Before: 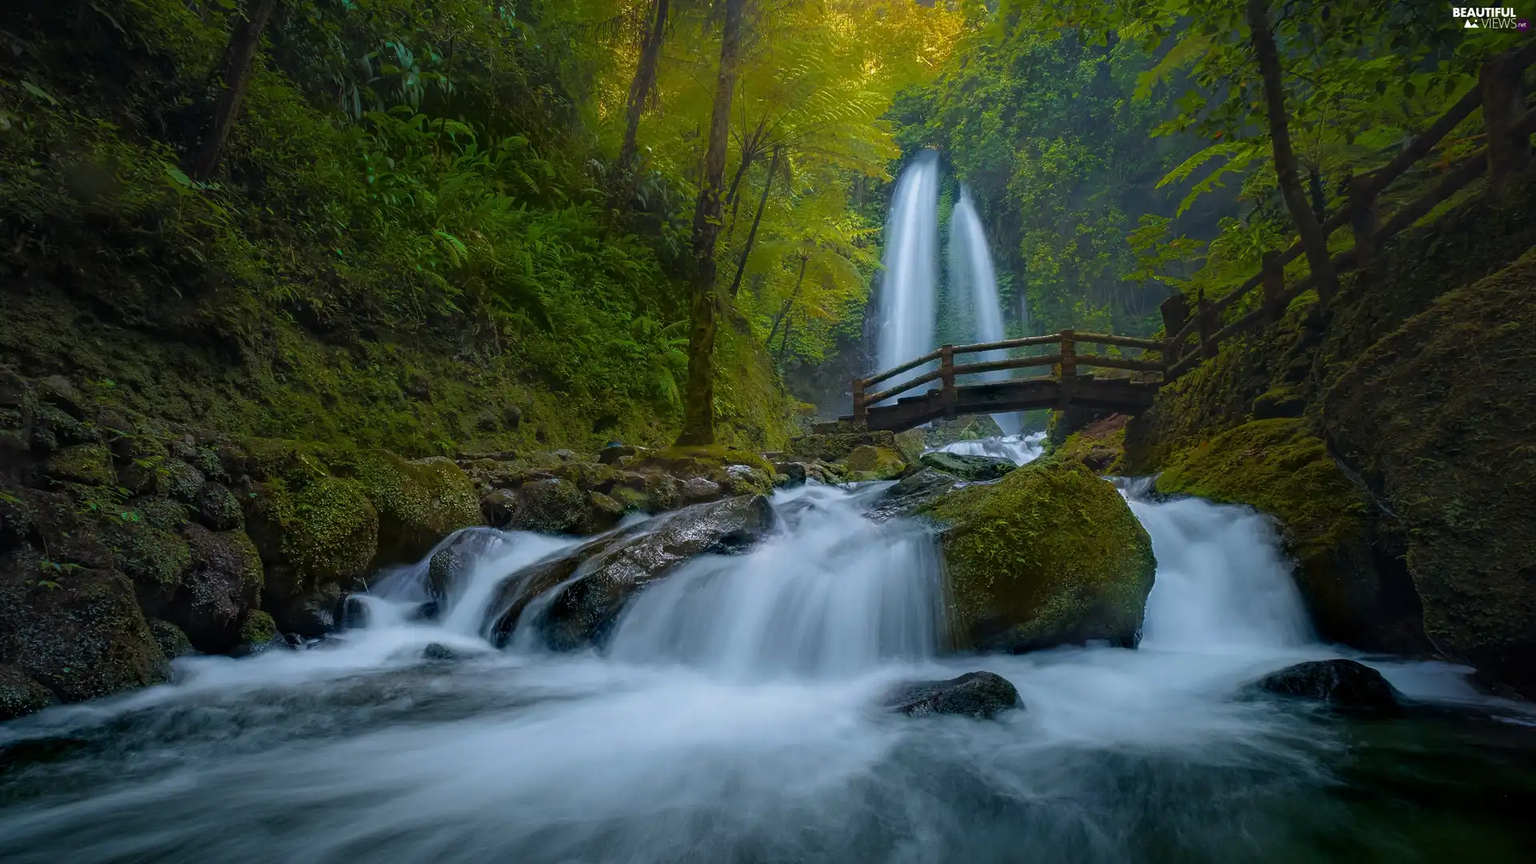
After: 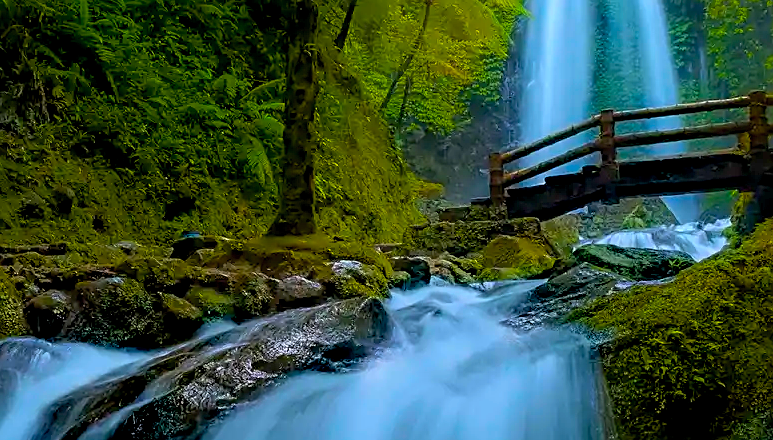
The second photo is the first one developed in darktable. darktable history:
color balance rgb: shadows lift › chroma 0.687%, shadows lift › hue 114.25°, perceptual saturation grading › global saturation 60.815%, perceptual saturation grading › highlights 21.436%, perceptual saturation grading › shadows -49.274%, global vibrance 24.621%
crop: left 30.073%, top 29.729%, right 29.656%, bottom 29.518%
contrast brightness saturation: contrast 0.073, brightness 0.085, saturation 0.178
exposure: black level correction 0.013, compensate exposure bias true, compensate highlight preservation false
sharpen: on, module defaults
